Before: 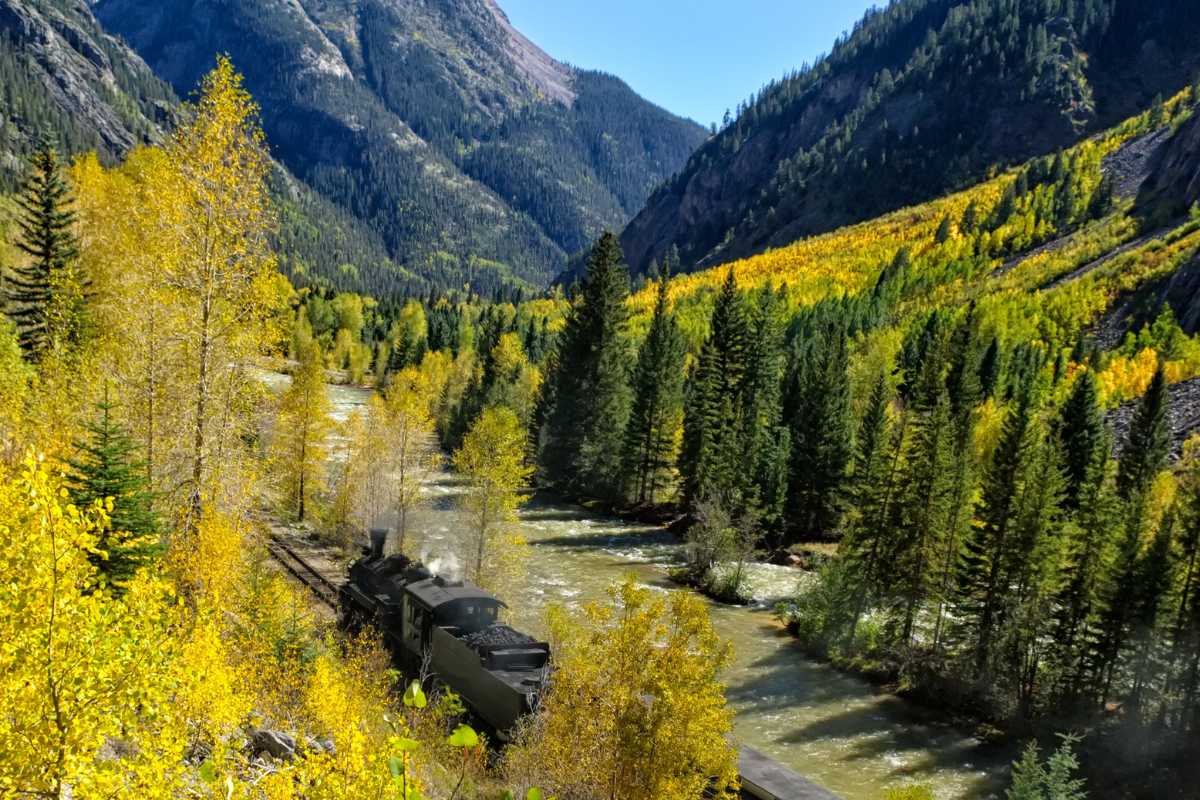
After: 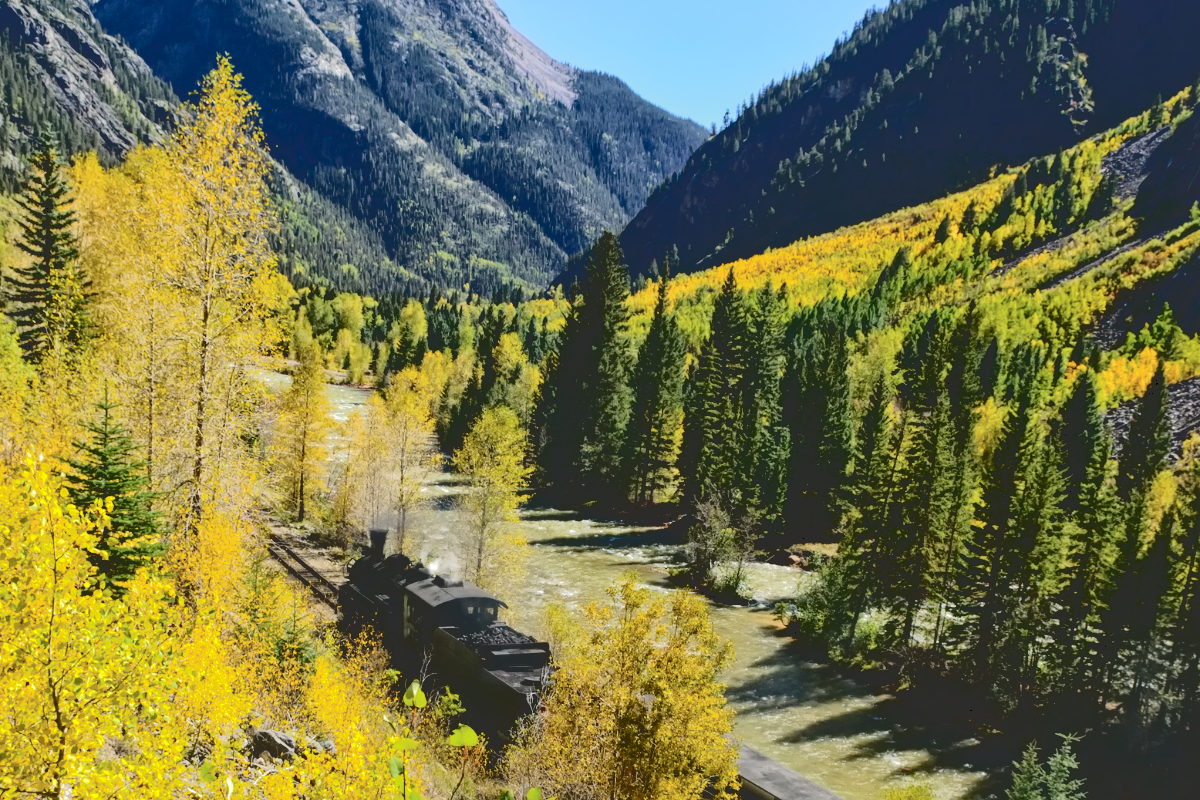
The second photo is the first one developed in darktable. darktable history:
local contrast: mode bilateral grid, contrast 20, coarseness 49, detail 120%, midtone range 0.2
tone curve: curves: ch0 [(0, 0) (0.003, 0.185) (0.011, 0.185) (0.025, 0.187) (0.044, 0.185) (0.069, 0.185) (0.1, 0.18) (0.136, 0.18) (0.177, 0.179) (0.224, 0.202) (0.277, 0.252) (0.335, 0.343) (0.399, 0.452) (0.468, 0.553) (0.543, 0.643) (0.623, 0.717) (0.709, 0.778) (0.801, 0.82) (0.898, 0.856) (1, 1)], color space Lab, independent channels, preserve colors none
